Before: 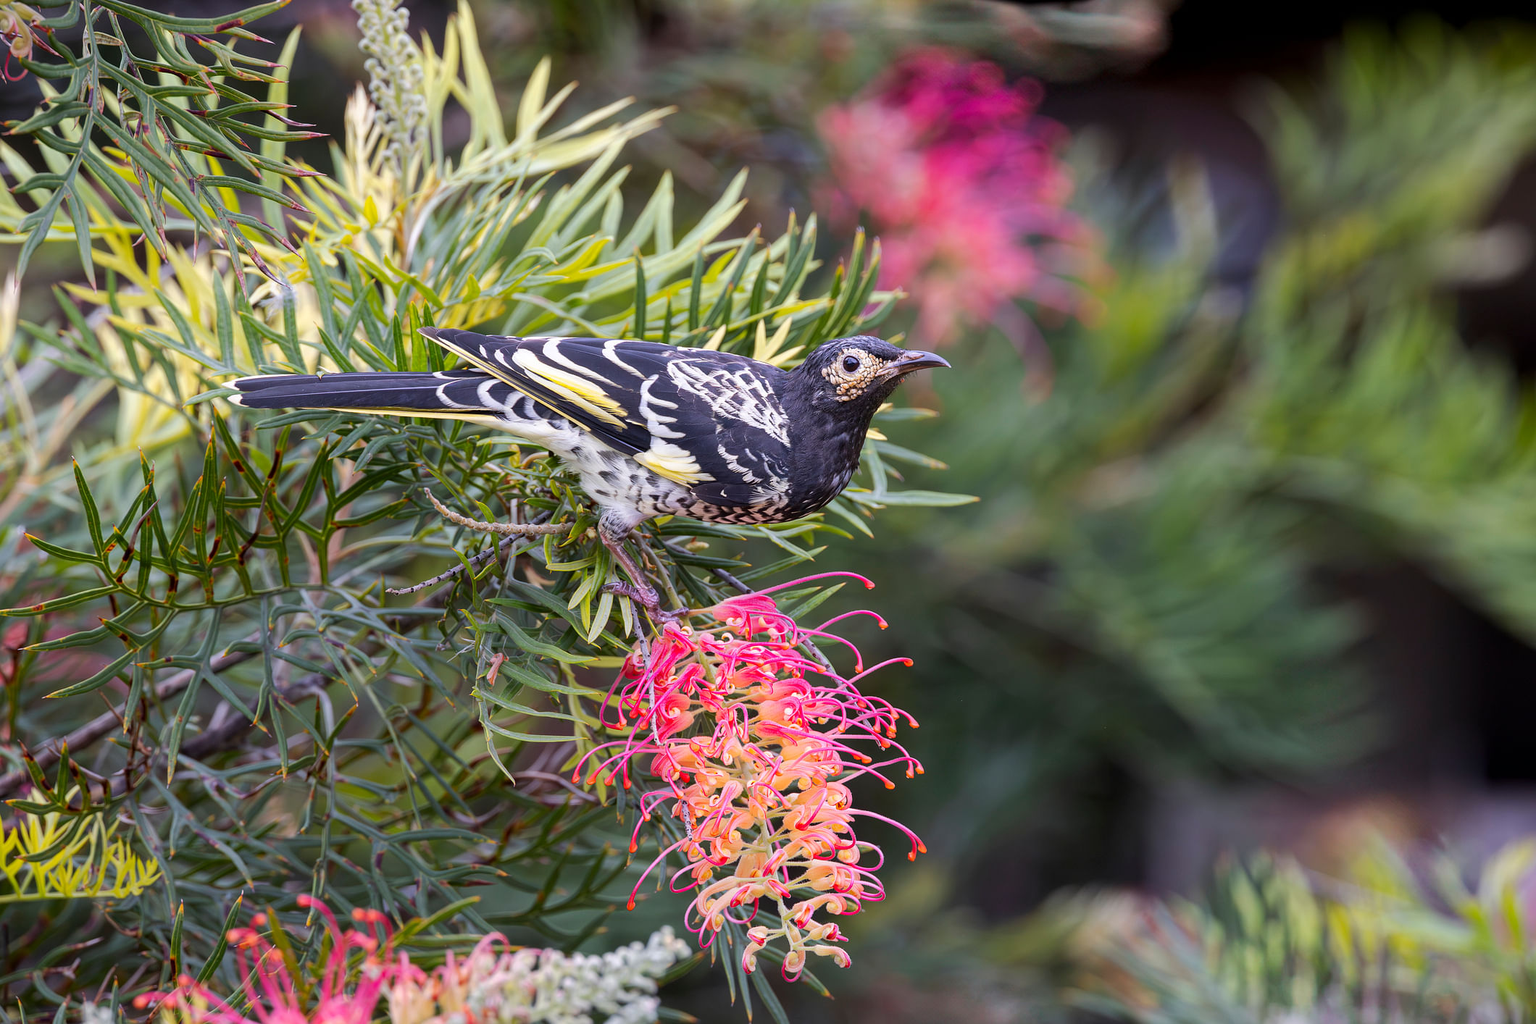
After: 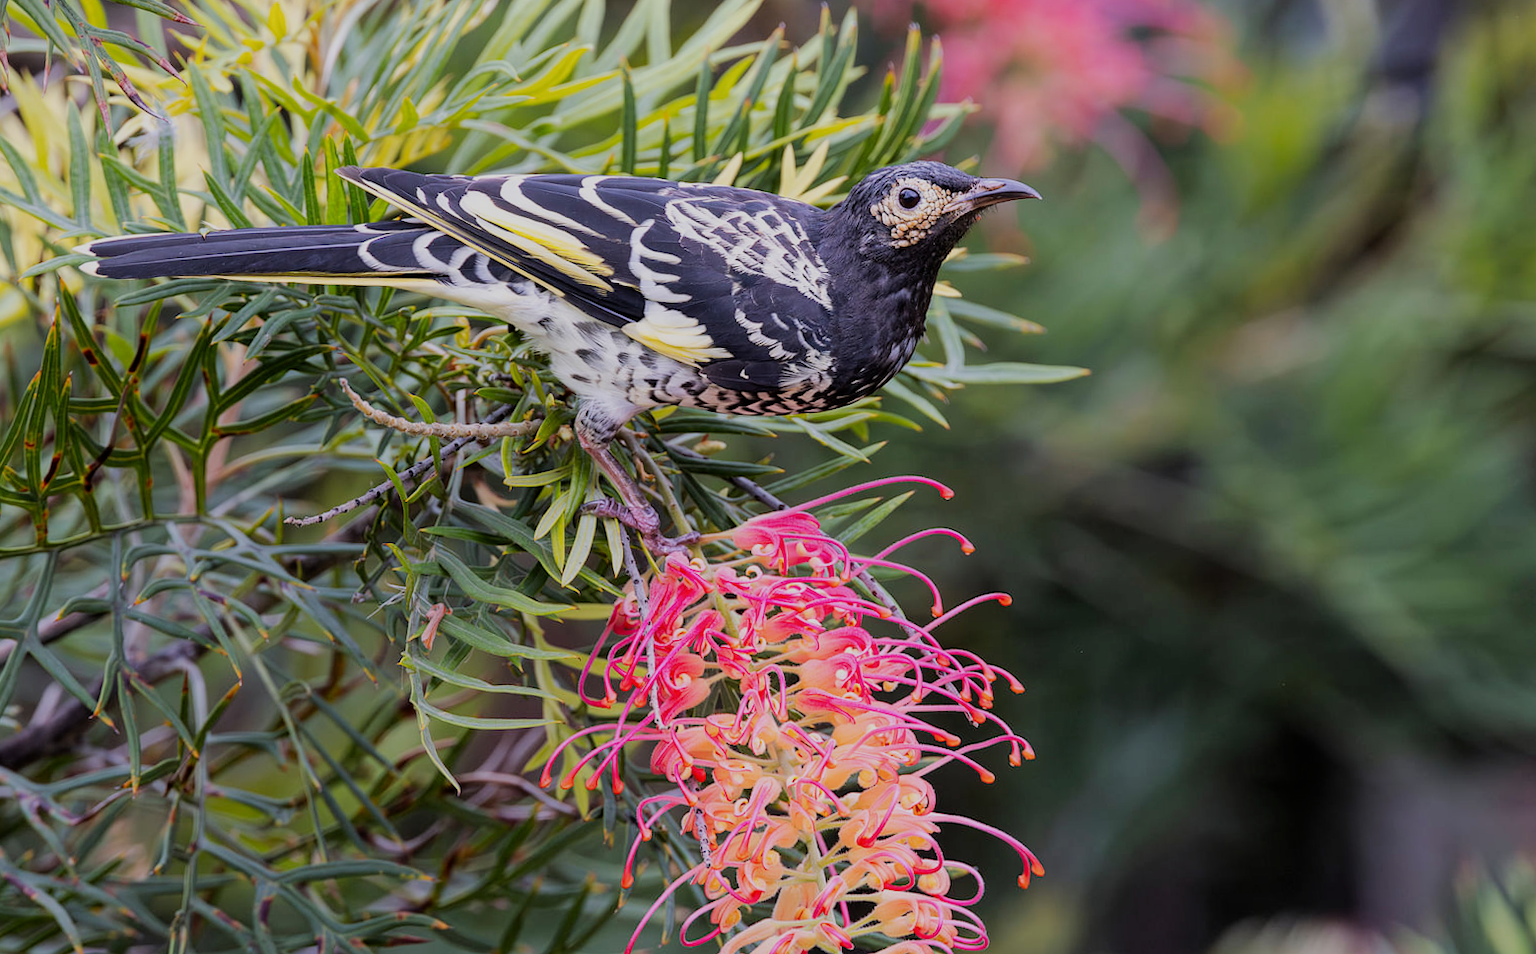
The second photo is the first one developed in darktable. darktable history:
filmic rgb: black relative exposure -7.65 EV, white relative exposure 4.56 EV, hardness 3.61
tone equalizer: on, module defaults
rotate and perspective: rotation -1.68°, lens shift (vertical) -0.146, crop left 0.049, crop right 0.912, crop top 0.032, crop bottom 0.96
crop: left 9.712%, top 16.928%, right 10.845%, bottom 12.332%
